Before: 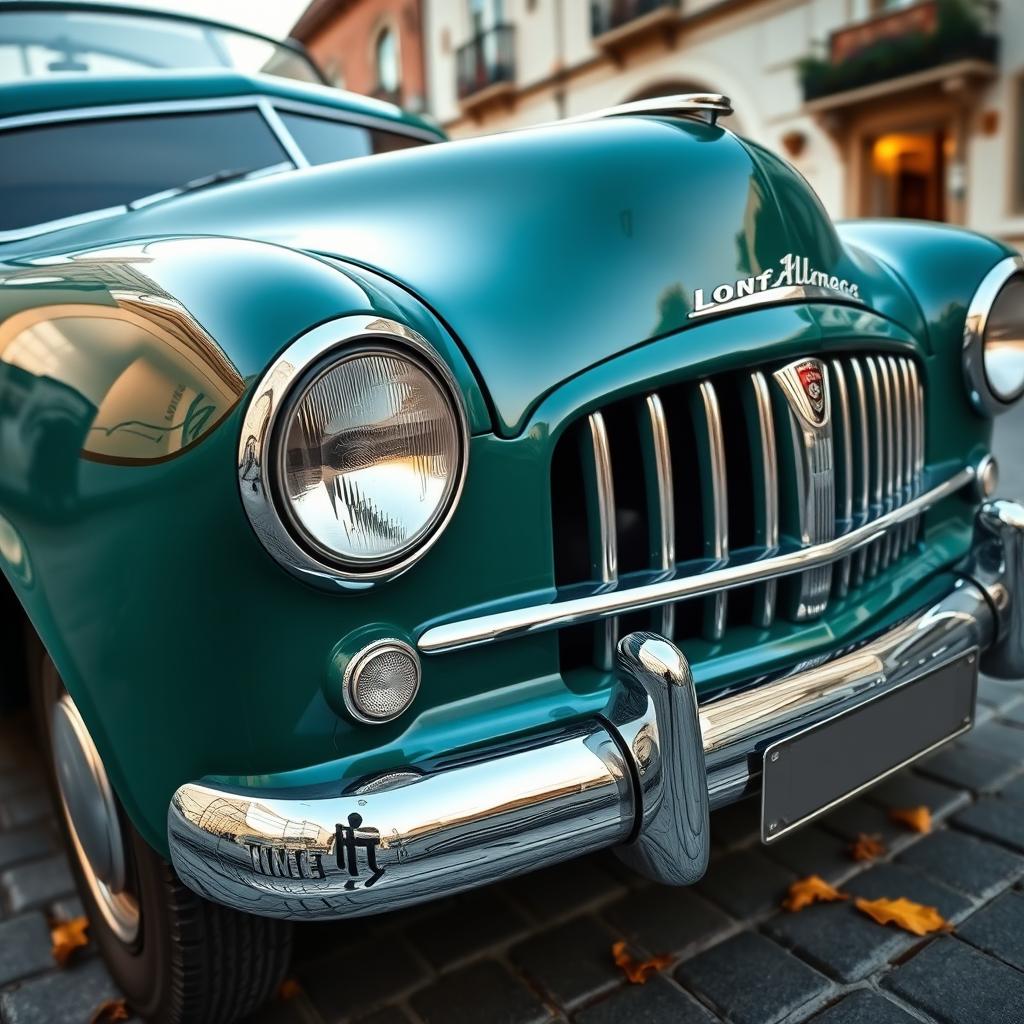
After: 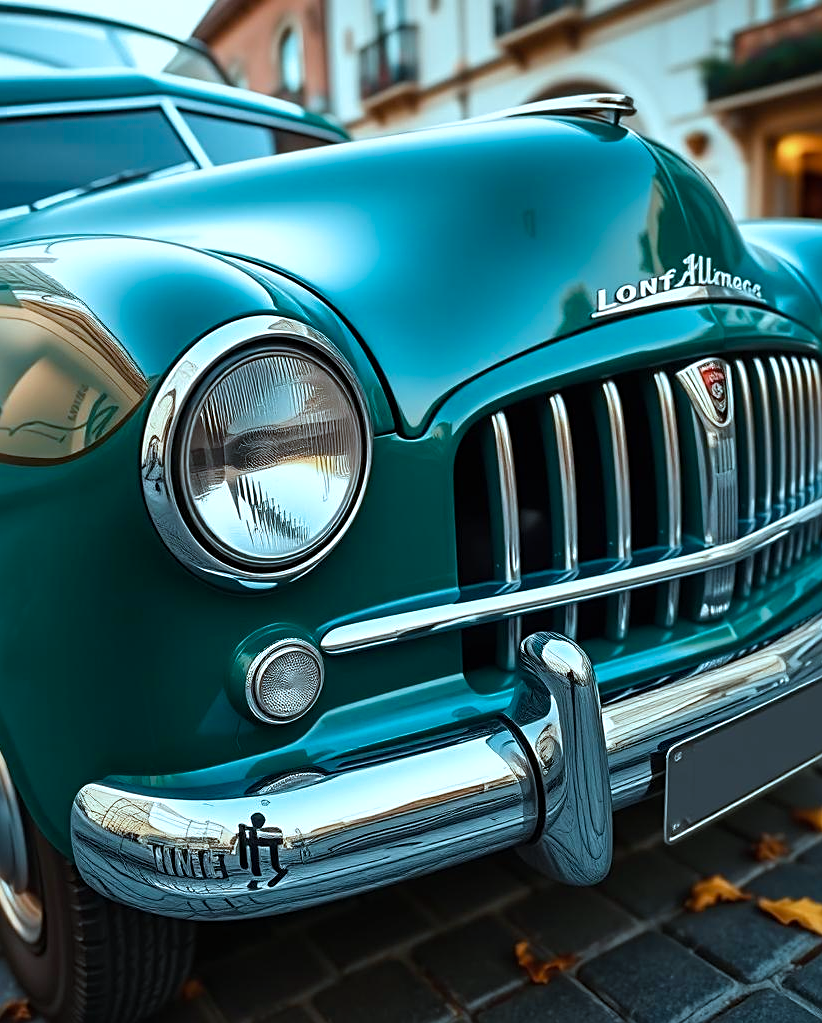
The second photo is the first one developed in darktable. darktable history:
sharpen: radius 2.513, amount 0.335
color correction: highlights a* -12.73, highlights b* -17.45, saturation 0.709
velvia: strength 32.27%, mid-tones bias 0.201
crop and rotate: left 9.489%, right 10.159%
